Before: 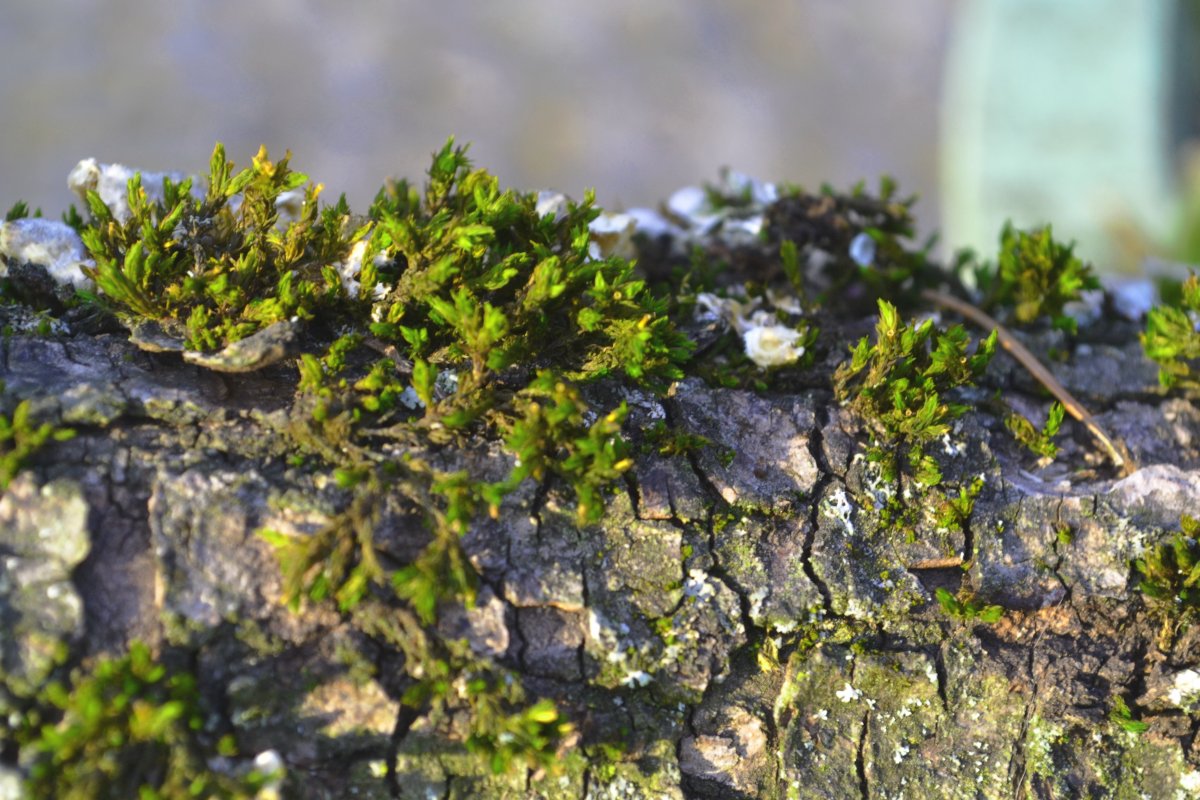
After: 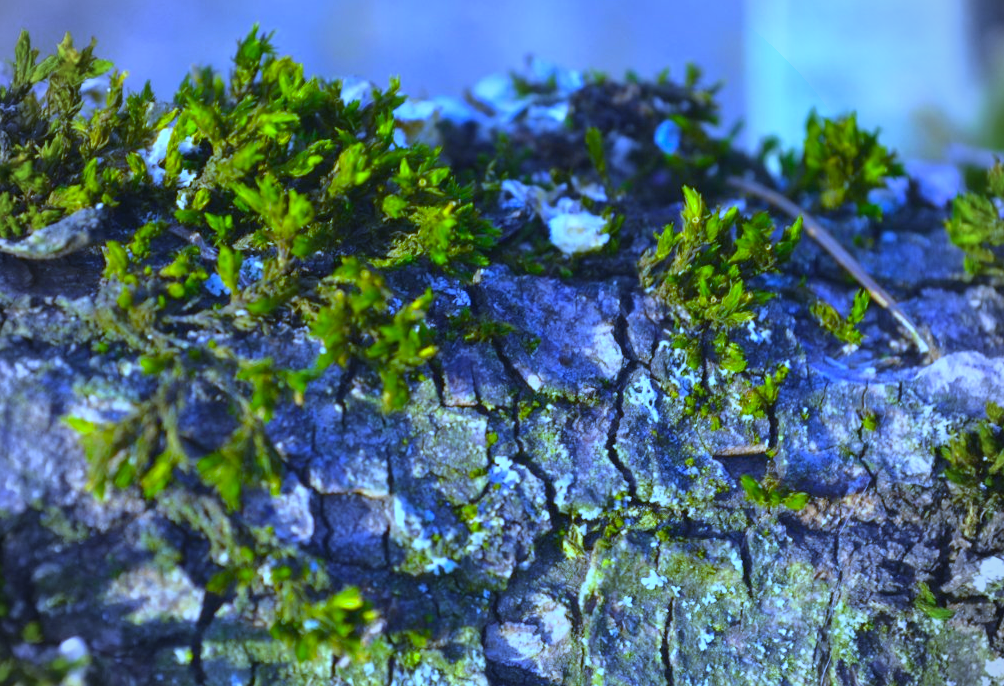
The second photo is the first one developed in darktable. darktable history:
crop: left 16.315%, top 14.246%
white balance: red 0.766, blue 1.537
shadows and highlights: radius 125.46, shadows 30.51, highlights -30.51, low approximation 0.01, soften with gaussian
vignetting: unbound false
exposure: compensate exposure bias true, compensate highlight preservation false
color balance rgb: perceptual saturation grading › global saturation 25%, global vibrance 20%
